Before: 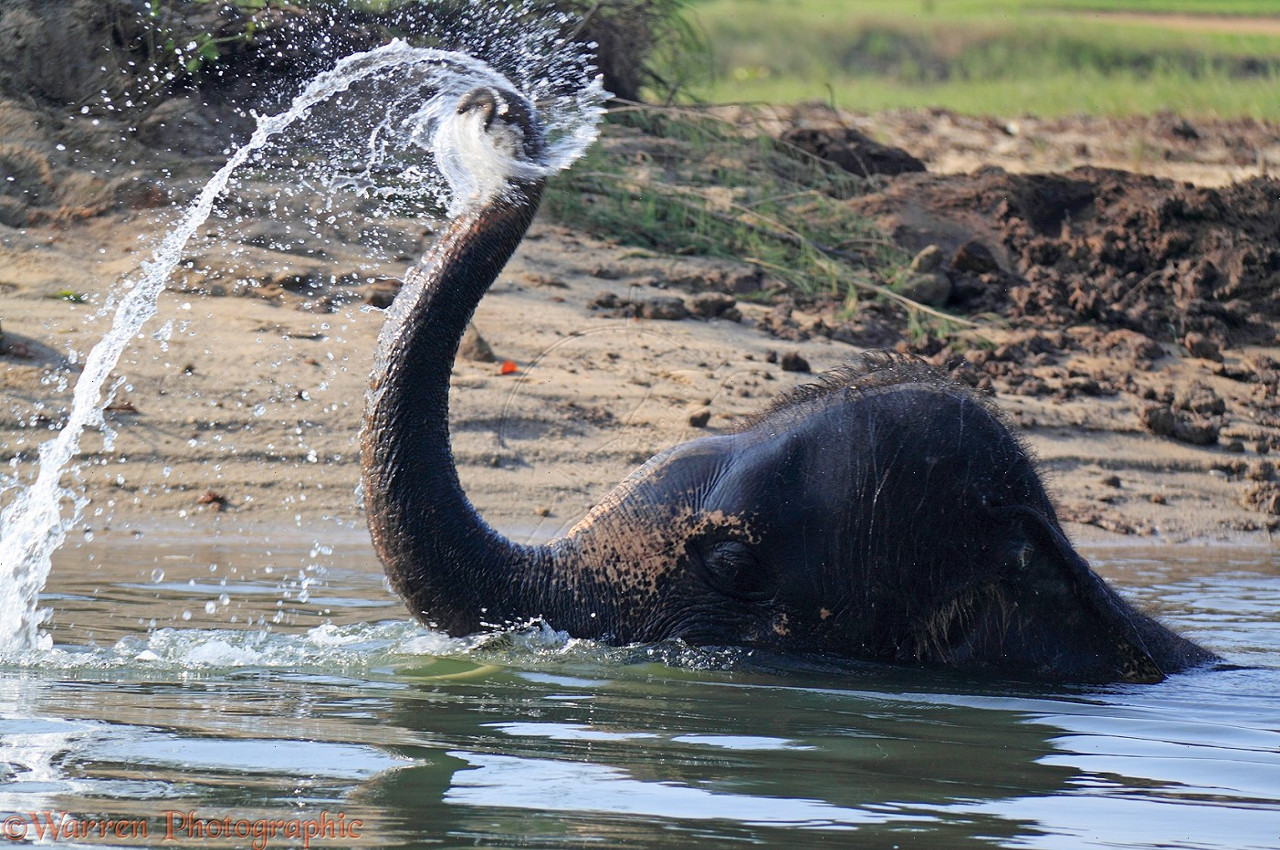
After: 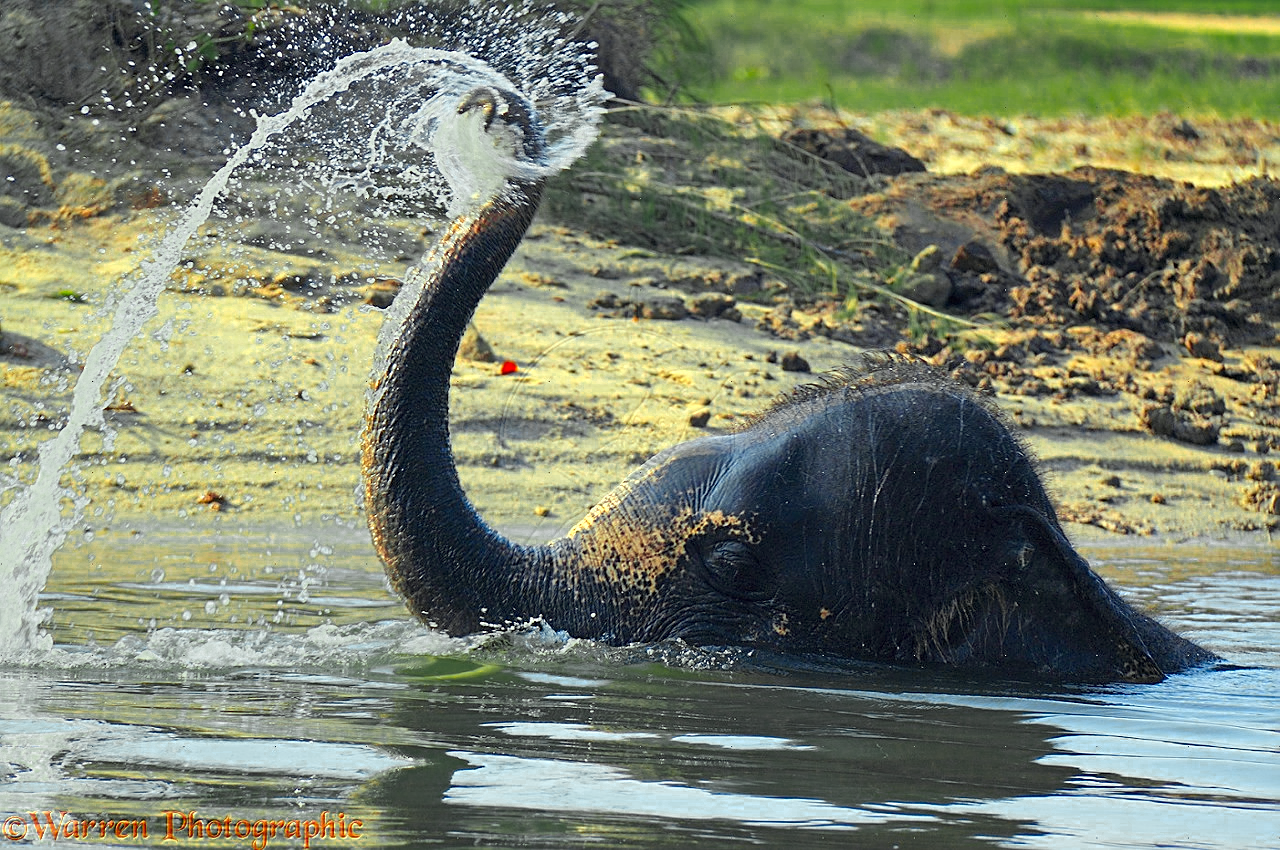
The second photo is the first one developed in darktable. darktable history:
sharpen: on, module defaults
color correction: highlights a* -10.99, highlights b* 9.85, saturation 1.71
exposure: black level correction 0, exposure 0.701 EV, compensate highlight preservation false
color zones: curves: ch0 [(0.035, 0.242) (0.25, 0.5) (0.384, 0.214) (0.488, 0.255) (0.75, 0.5)]; ch1 [(0.063, 0.379) (0.25, 0.5) (0.354, 0.201) (0.489, 0.085) (0.729, 0.271)]; ch2 [(0.25, 0.5) (0.38, 0.517) (0.442, 0.51) (0.735, 0.456)]
